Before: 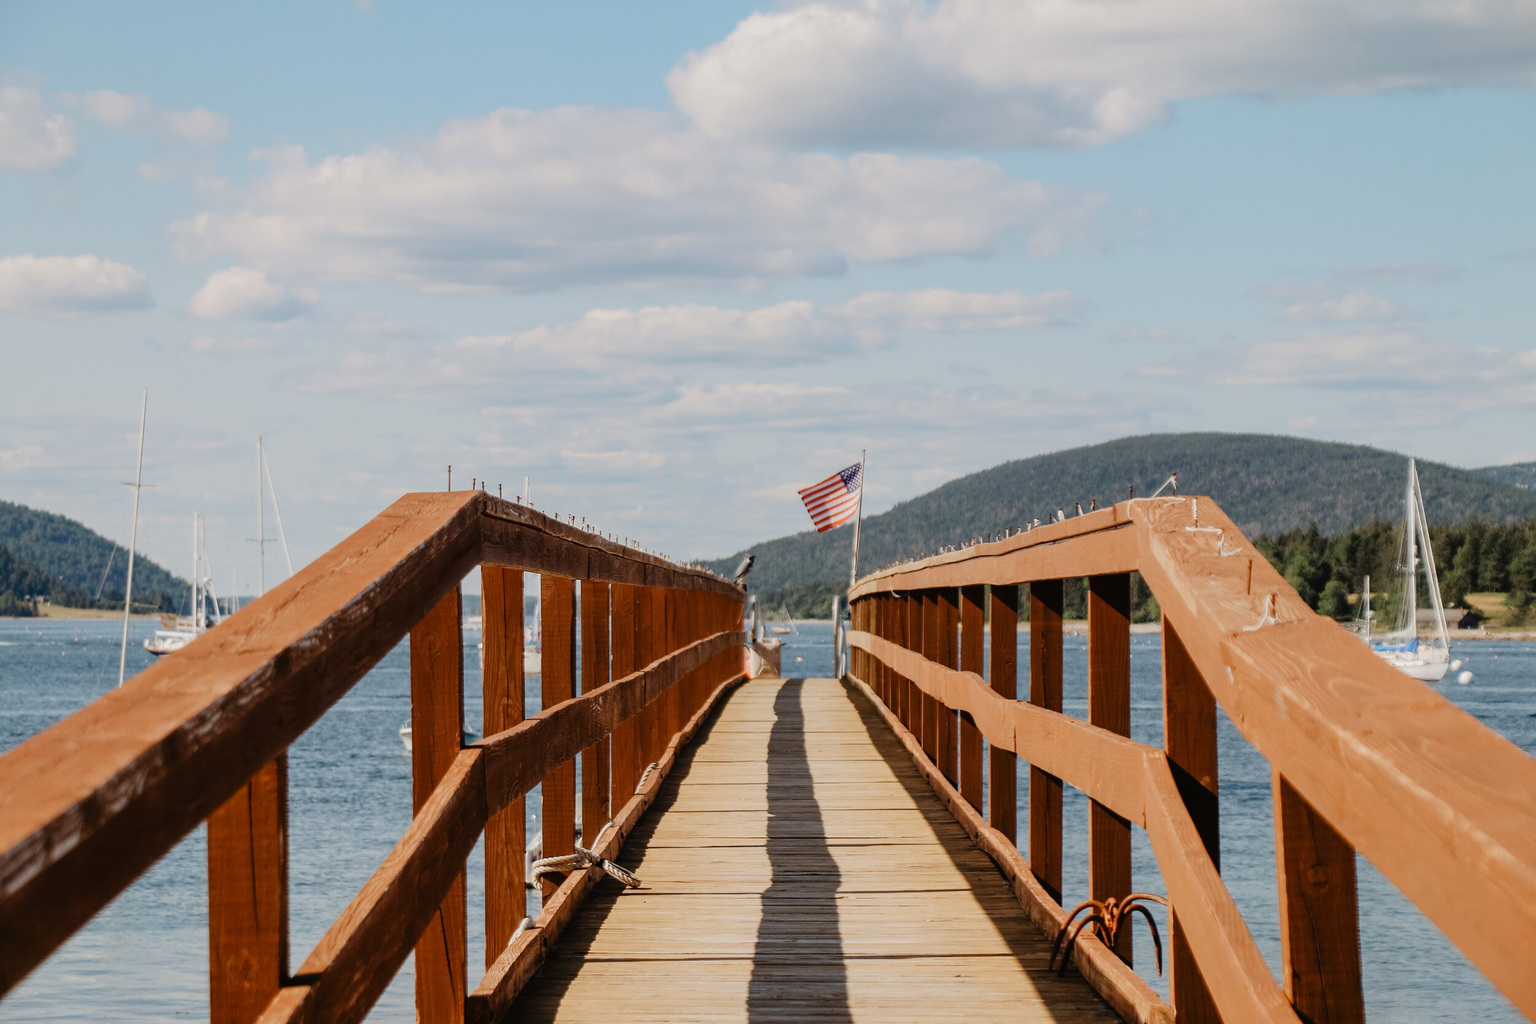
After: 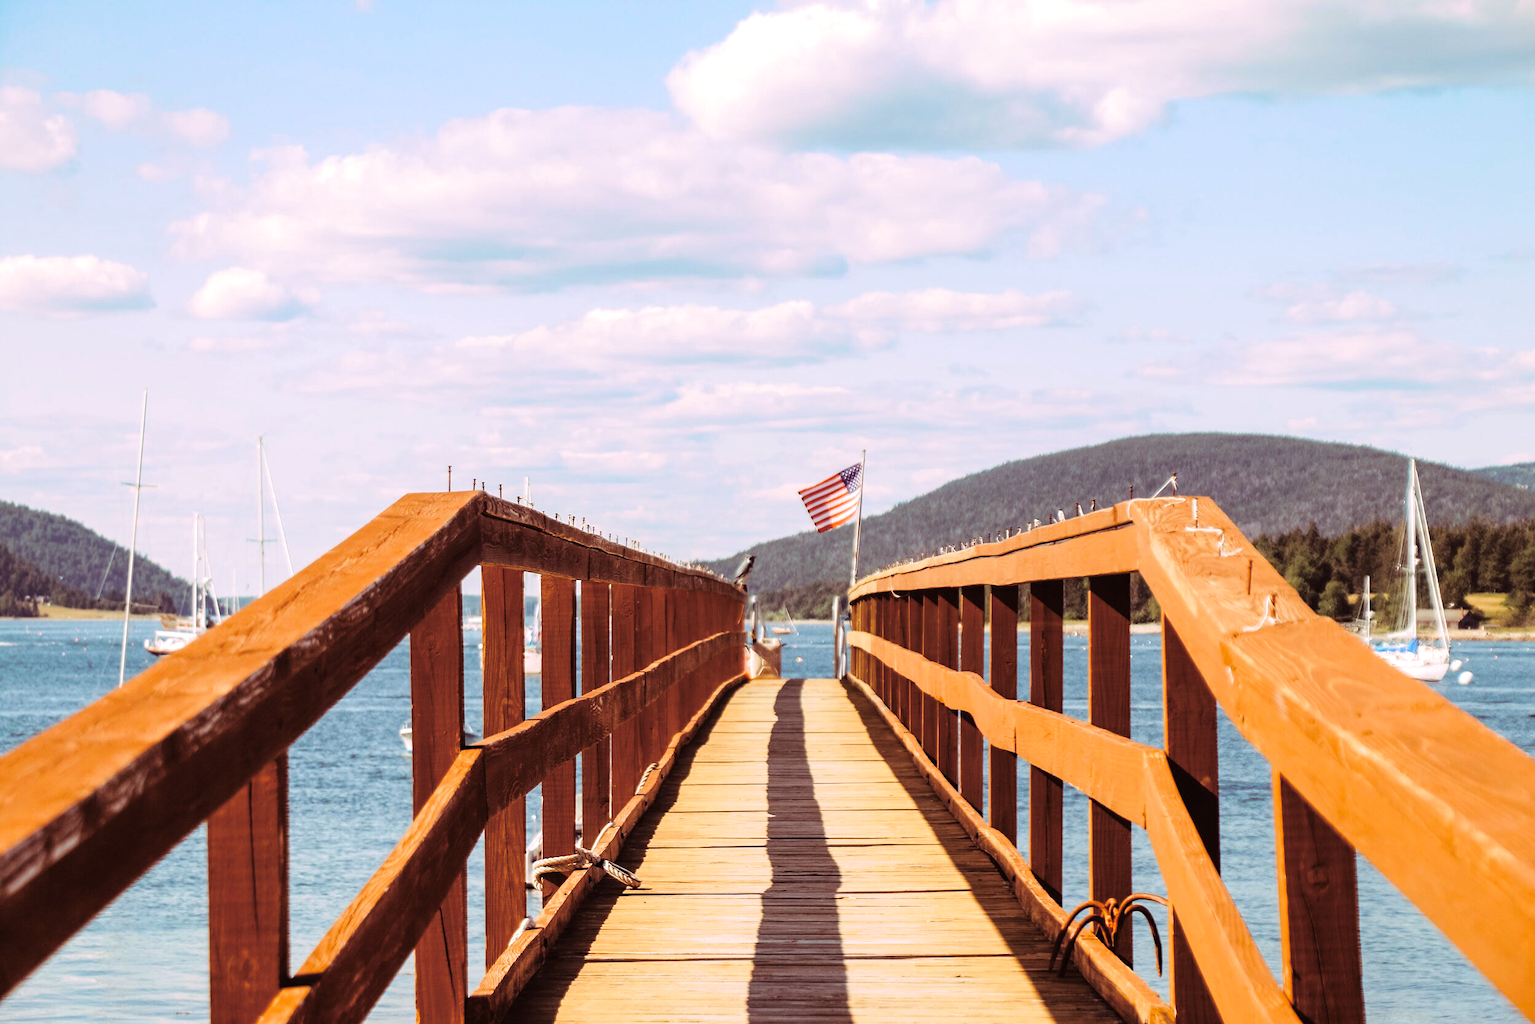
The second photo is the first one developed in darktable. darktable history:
color balance rgb: perceptual saturation grading › global saturation 30%, global vibrance 10%
sharpen: radius 5.325, amount 0.312, threshold 26.433
split-toning: highlights › hue 298.8°, highlights › saturation 0.73, compress 41.76%
exposure: exposure 0.661 EV, compensate highlight preservation false
